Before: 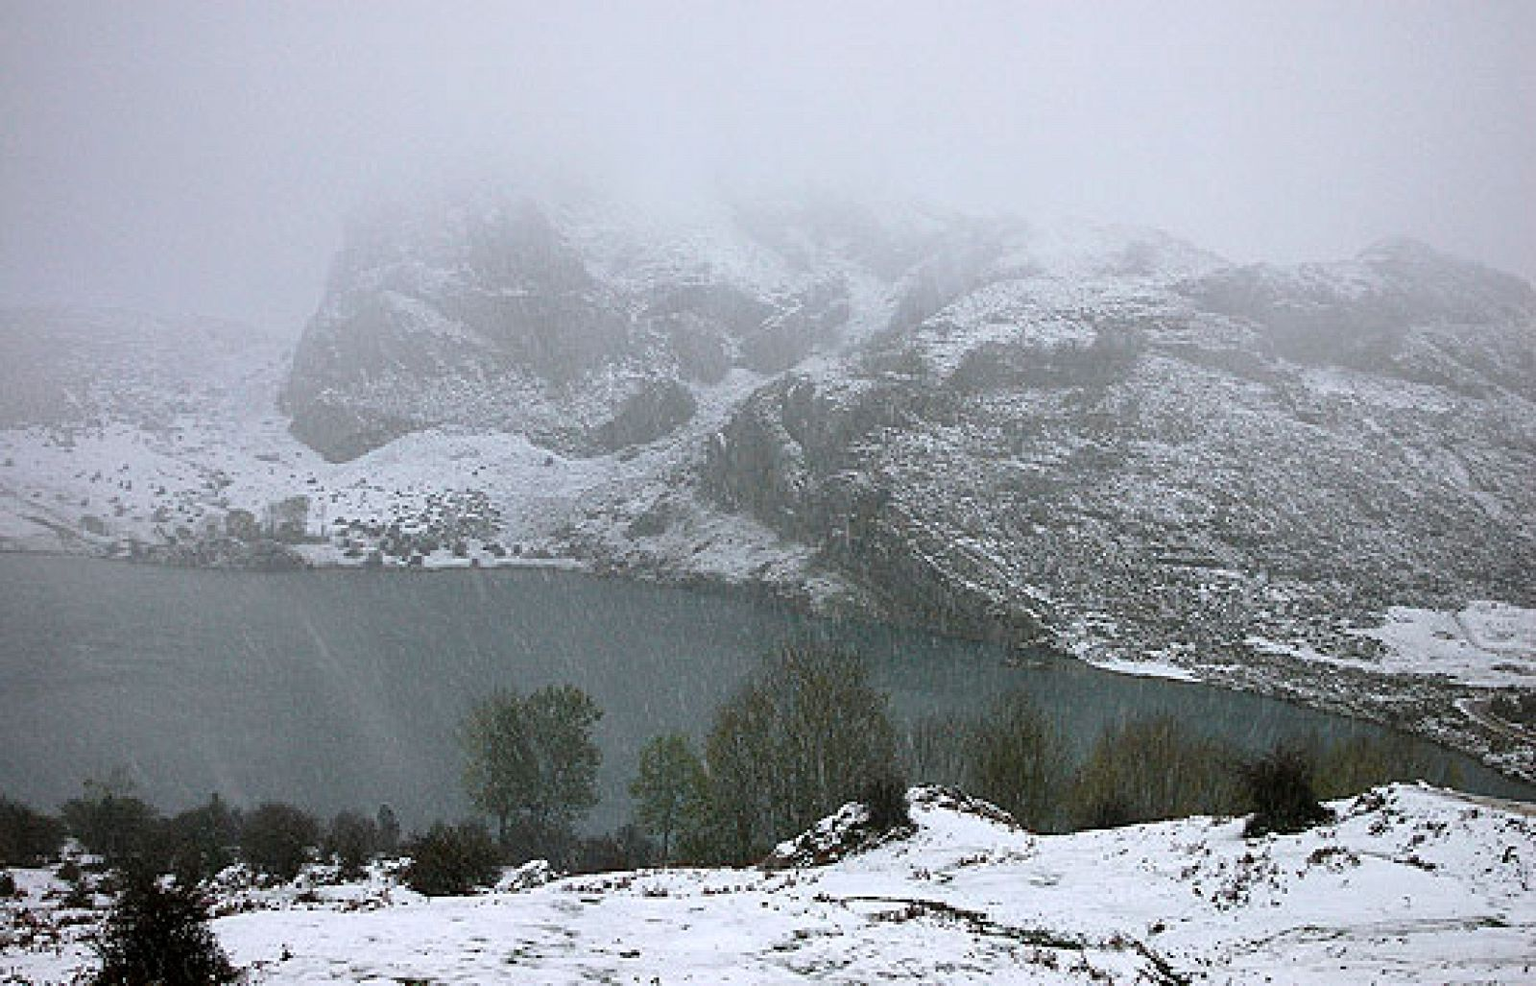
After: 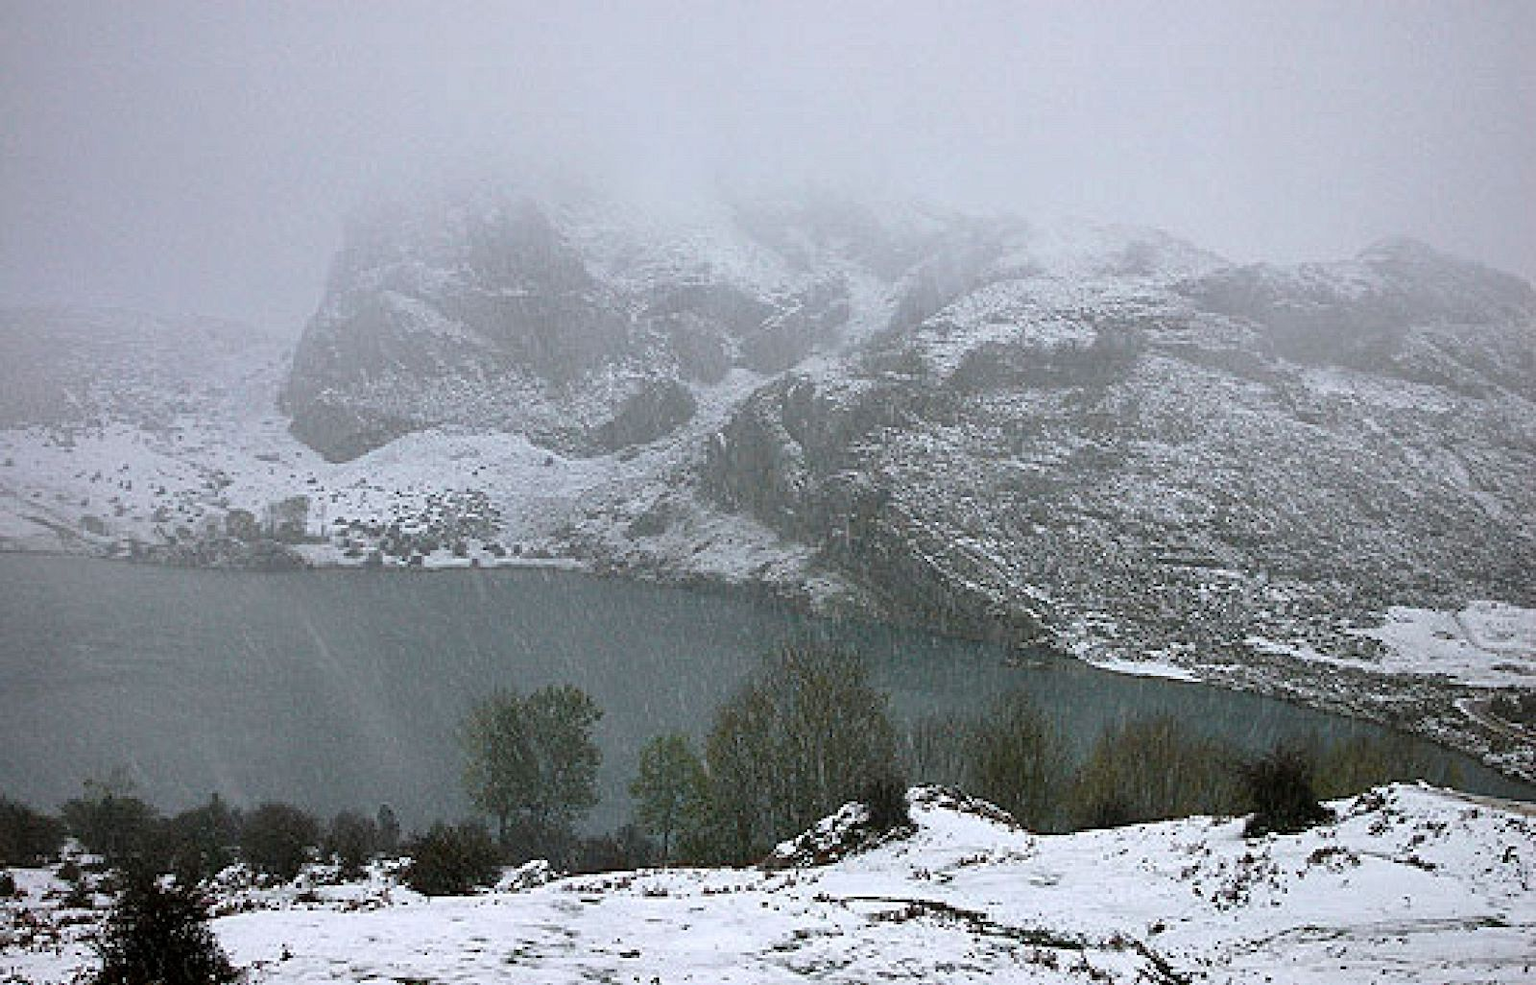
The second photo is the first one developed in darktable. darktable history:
shadows and highlights: shadows 48.07, highlights -41.44, soften with gaussian
